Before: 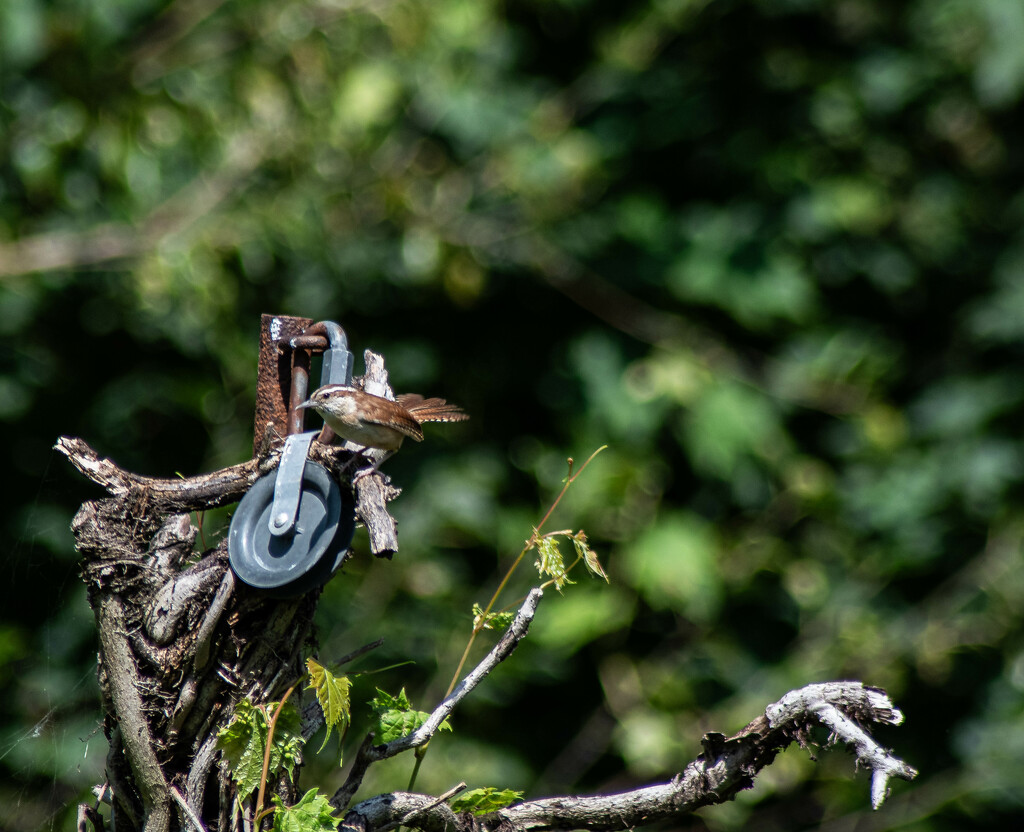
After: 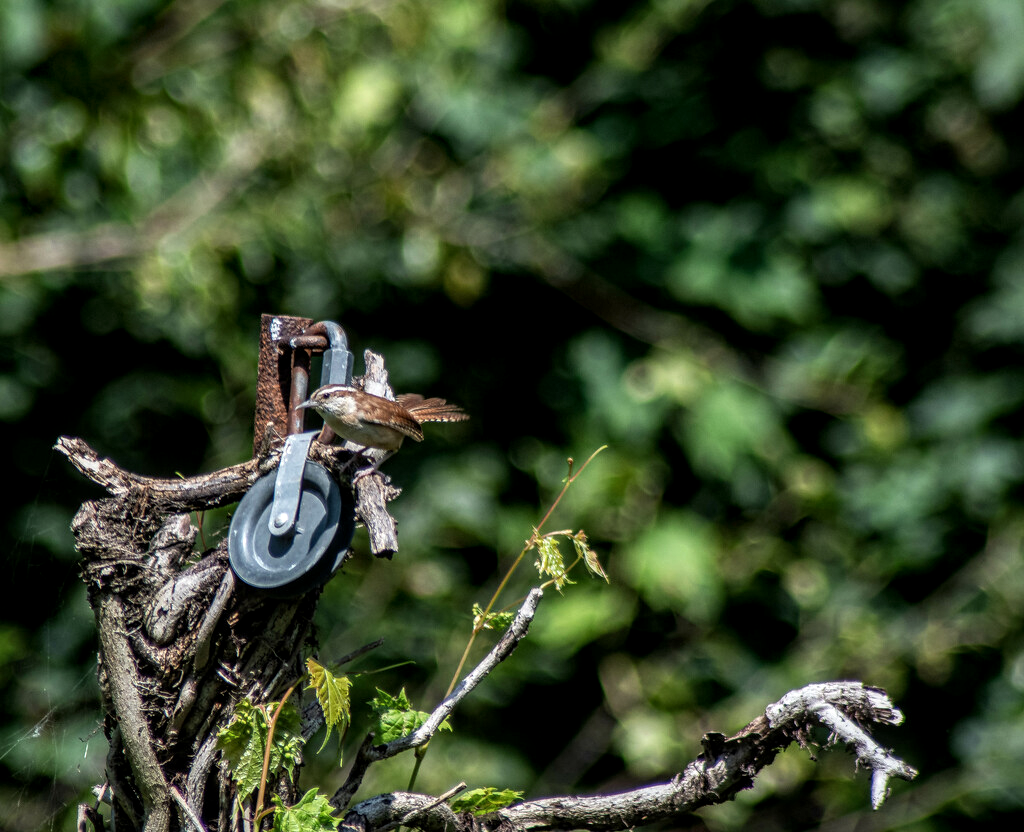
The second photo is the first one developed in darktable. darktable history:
levels: levels [0, 0.498, 0.996]
local contrast: detail 130%
